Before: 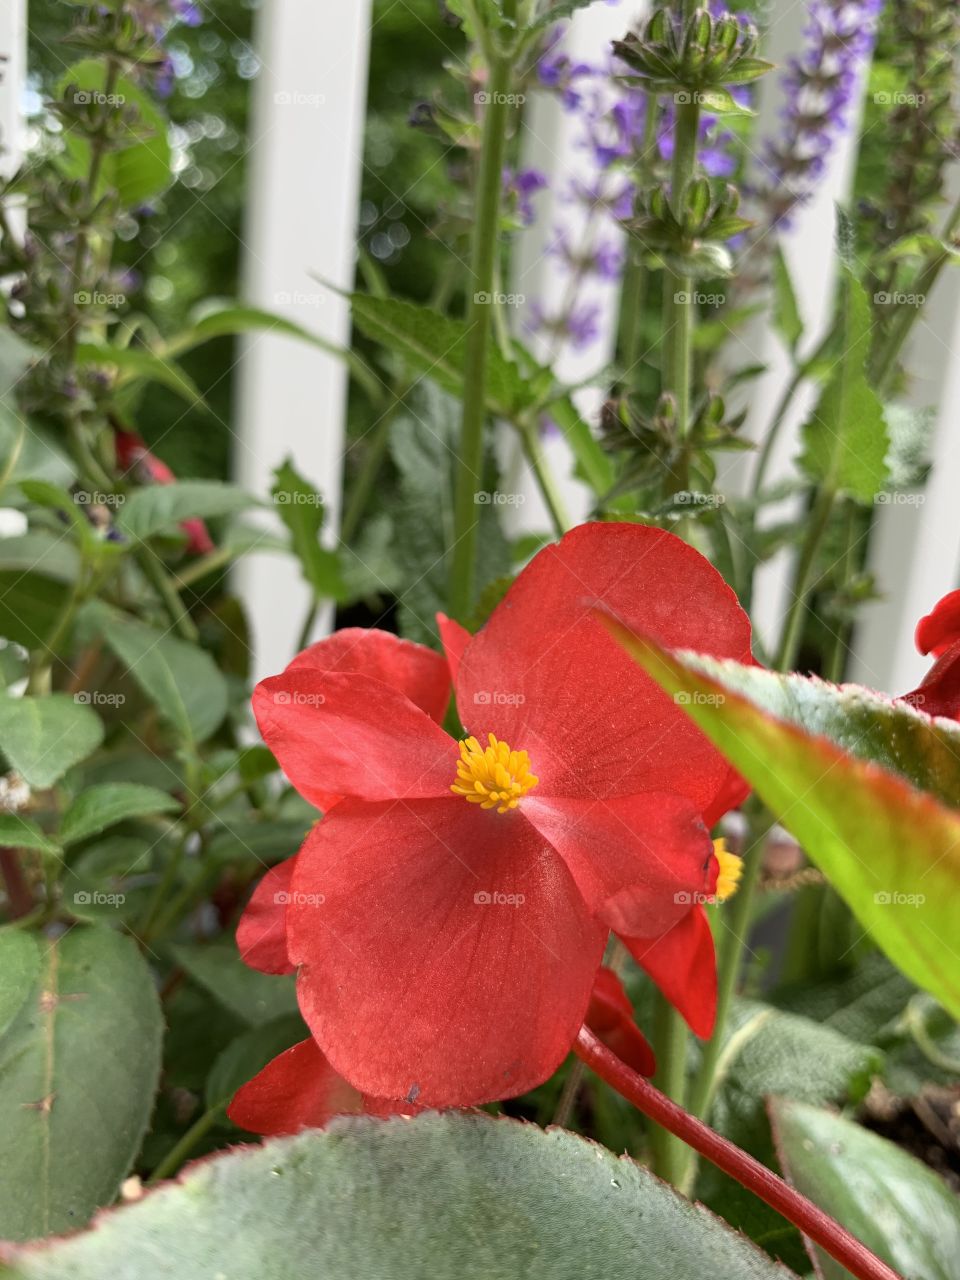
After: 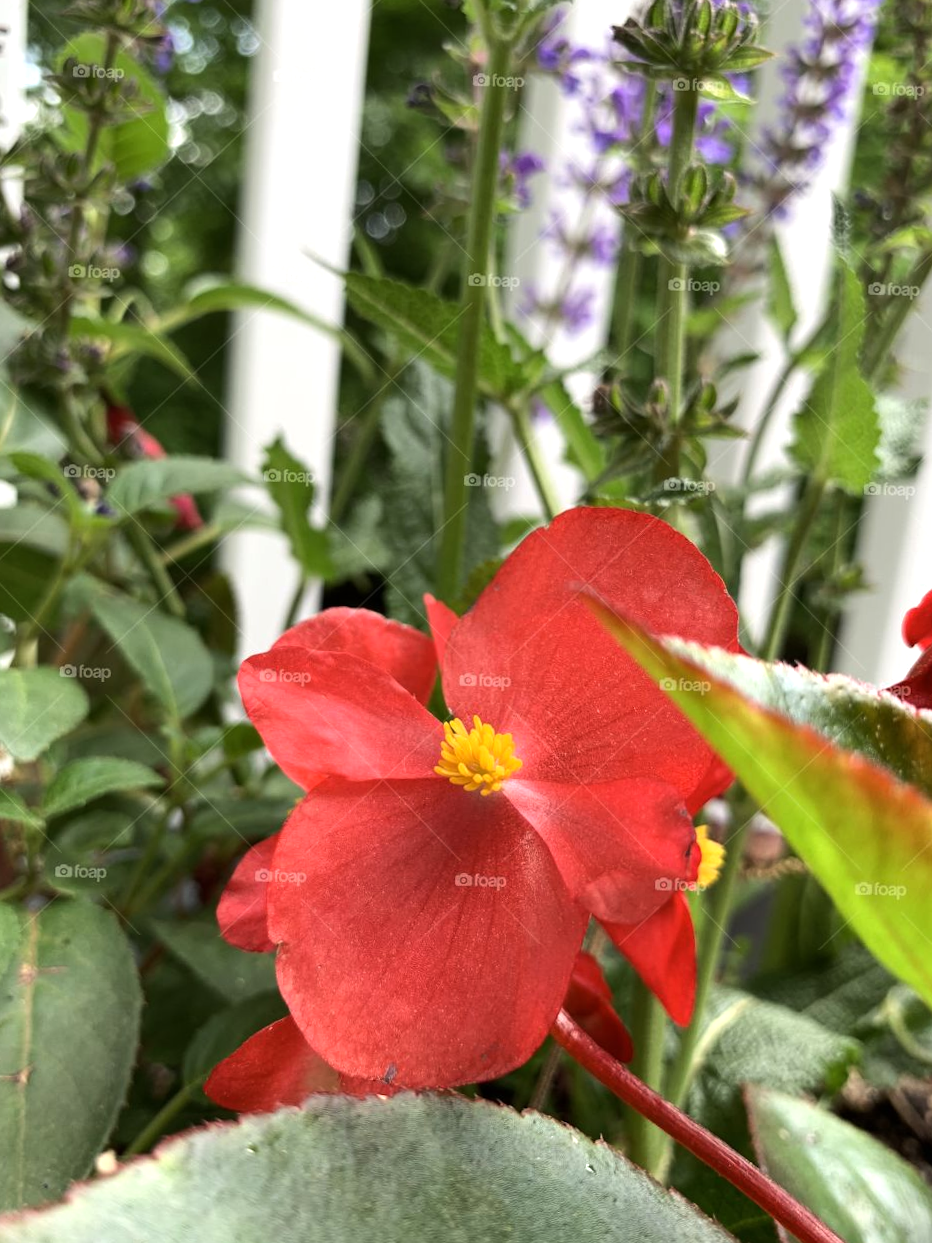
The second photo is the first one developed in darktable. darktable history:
tone equalizer: -8 EV -0.412 EV, -7 EV -0.356 EV, -6 EV -0.342 EV, -5 EV -0.237 EV, -3 EV 0.229 EV, -2 EV 0.329 EV, -1 EV 0.401 EV, +0 EV 0.436 EV, edges refinement/feathering 500, mask exposure compensation -1.57 EV, preserve details no
crop and rotate: angle -1.27°
